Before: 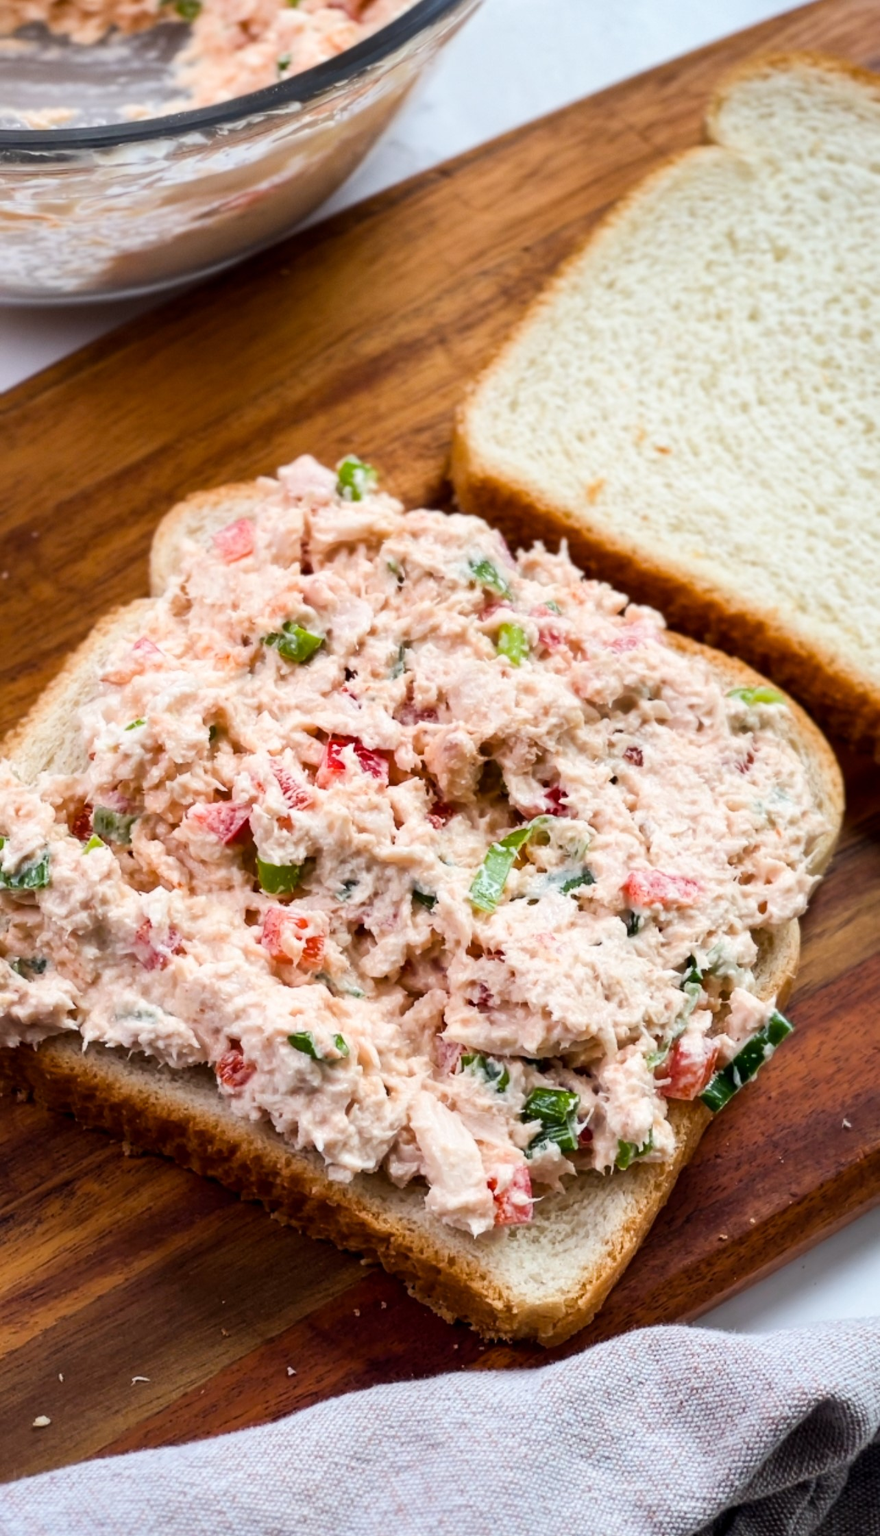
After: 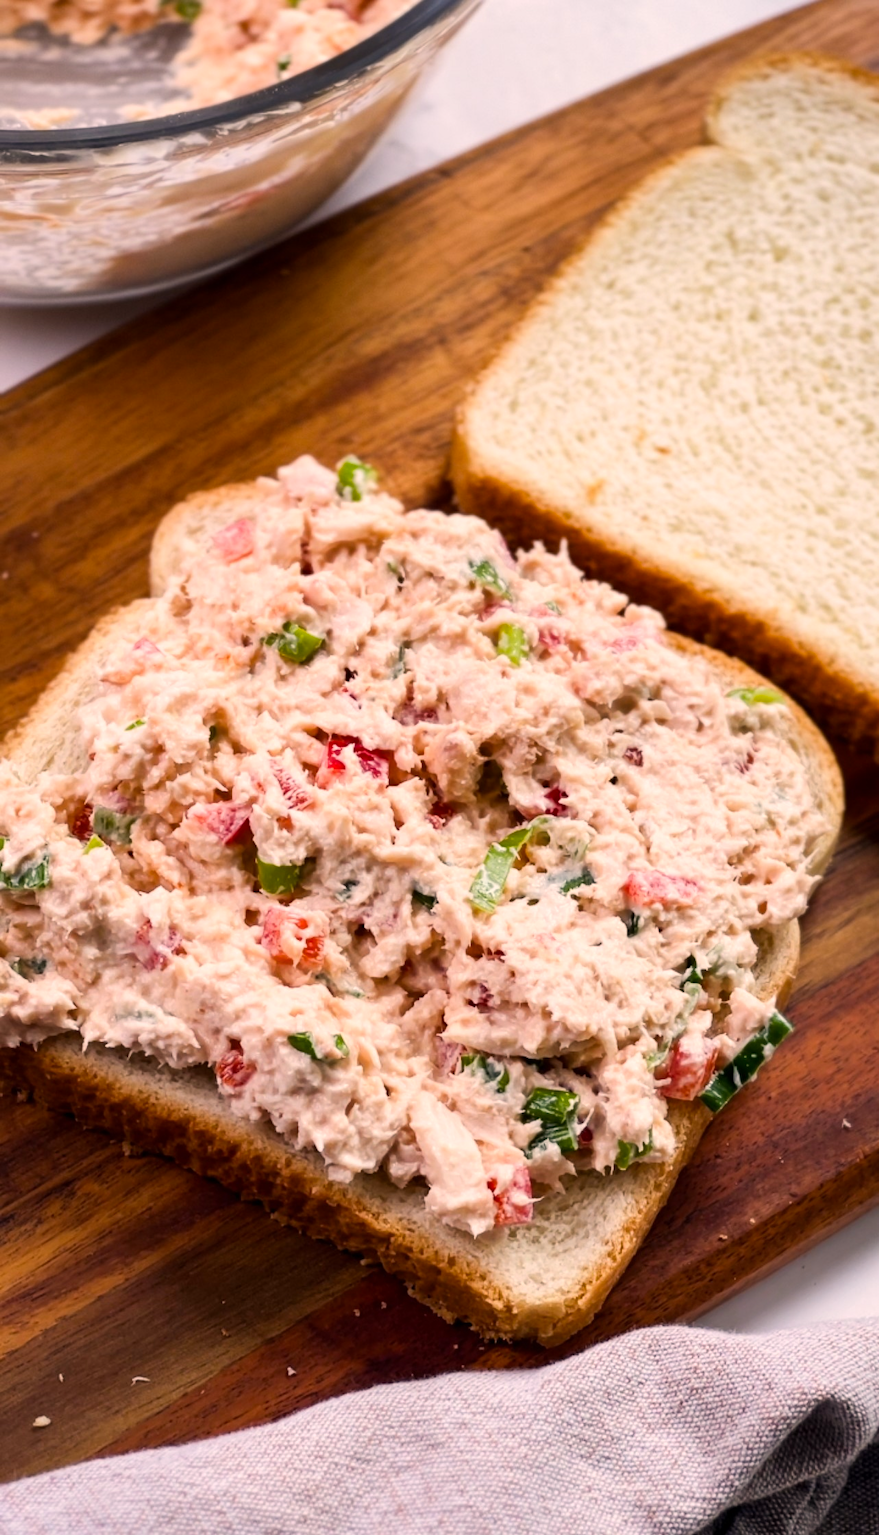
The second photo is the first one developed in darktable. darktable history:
color correction: highlights a* 11.96, highlights b* 11.58
white balance: red 0.986, blue 1.01
